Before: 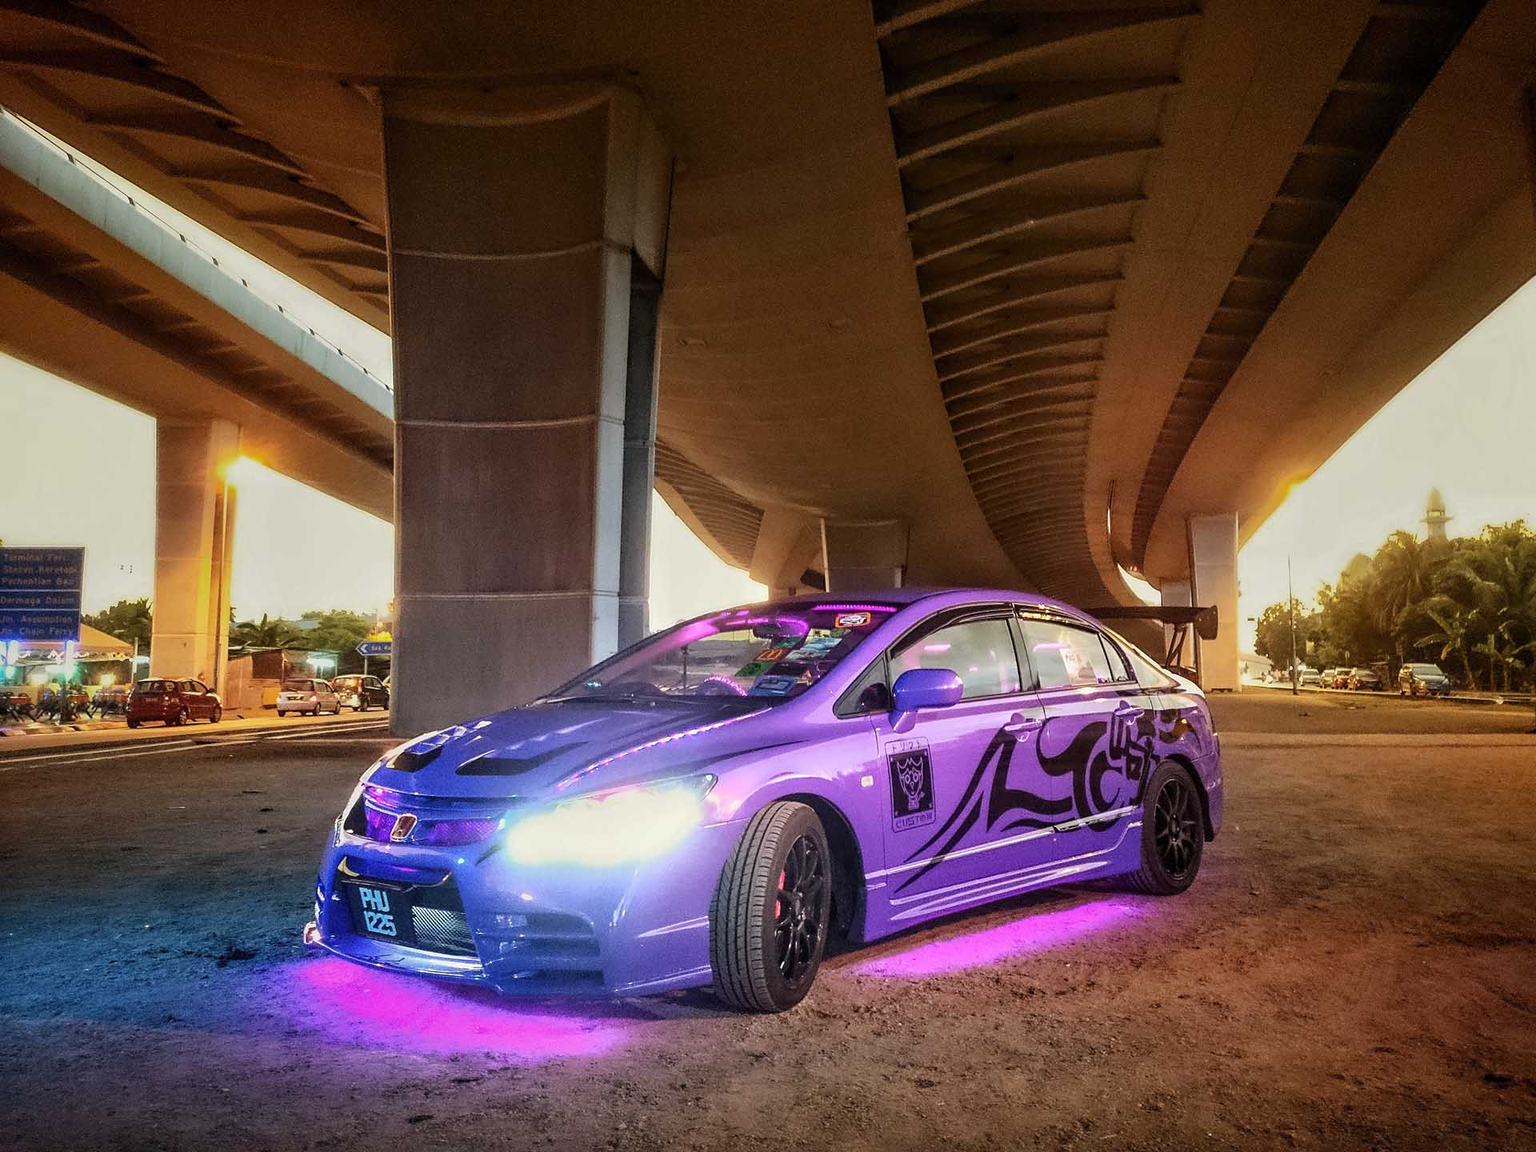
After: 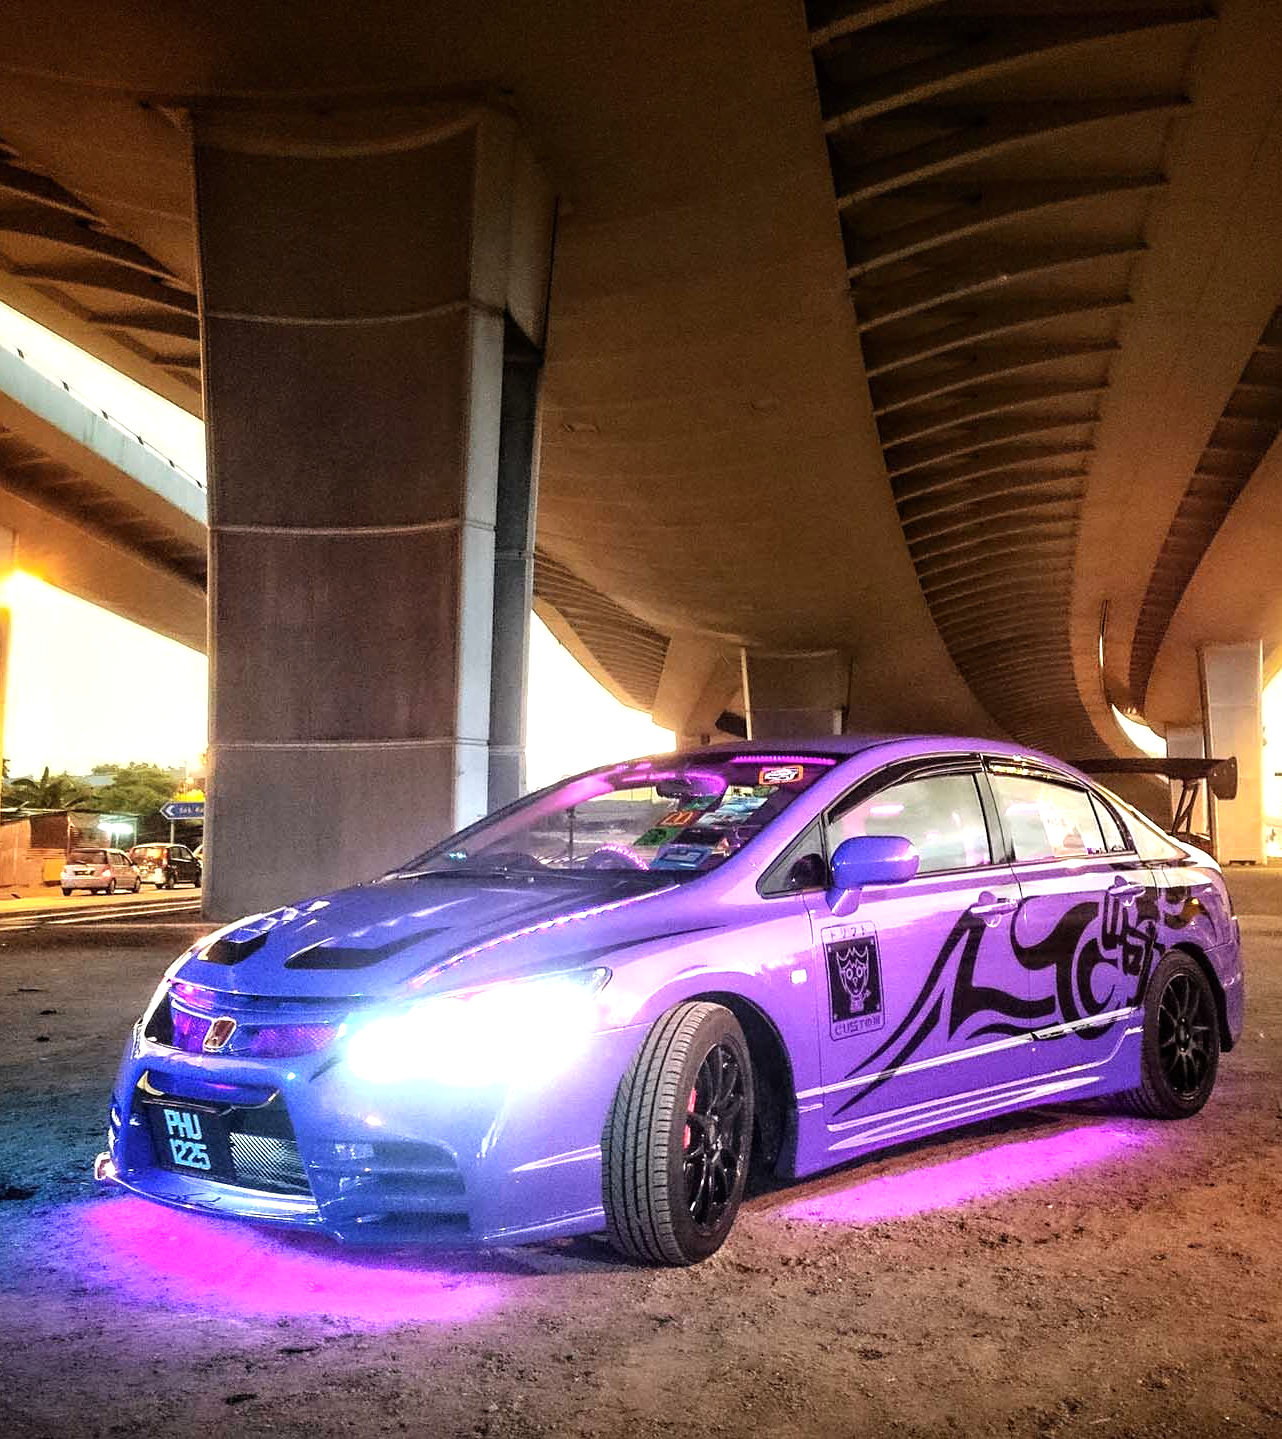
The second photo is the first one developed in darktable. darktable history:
crop and rotate: left 14.866%, right 18.351%
tone equalizer: -8 EV -0.71 EV, -7 EV -0.686 EV, -6 EV -0.614 EV, -5 EV -0.411 EV, -3 EV 0.39 EV, -2 EV 0.6 EV, -1 EV 0.676 EV, +0 EV 0.777 EV
